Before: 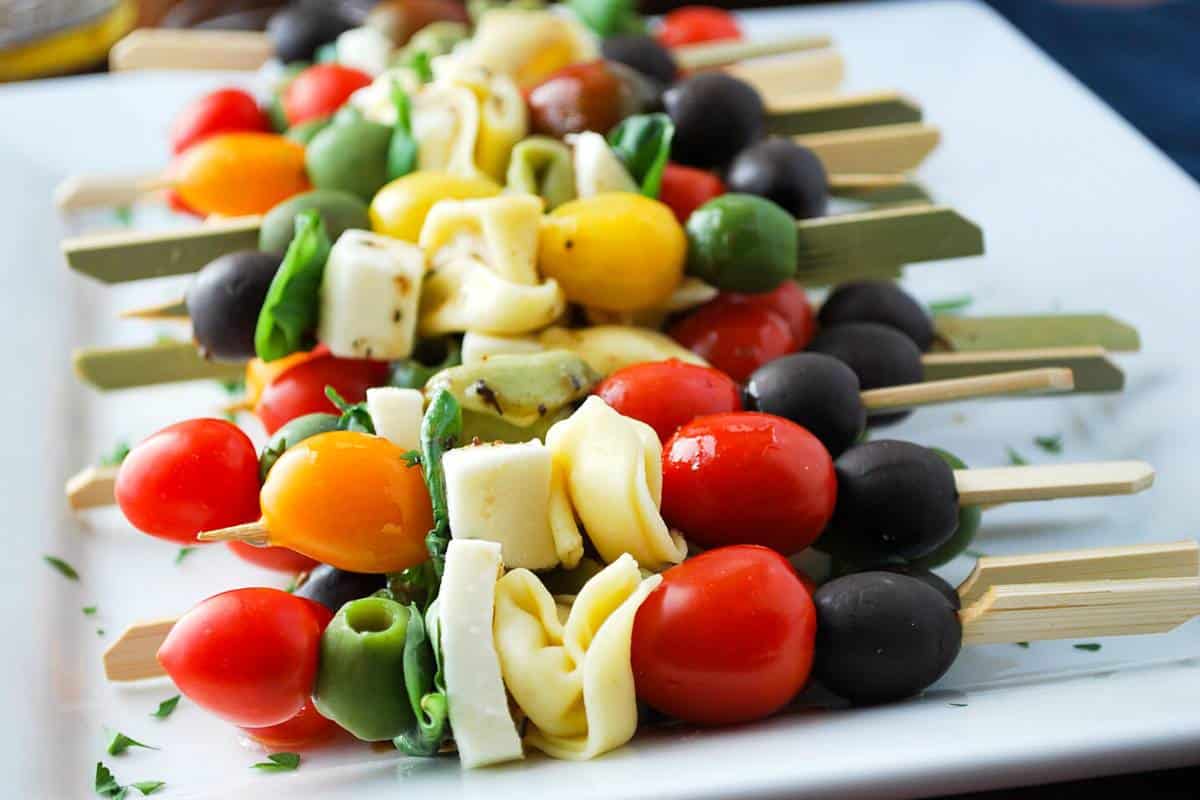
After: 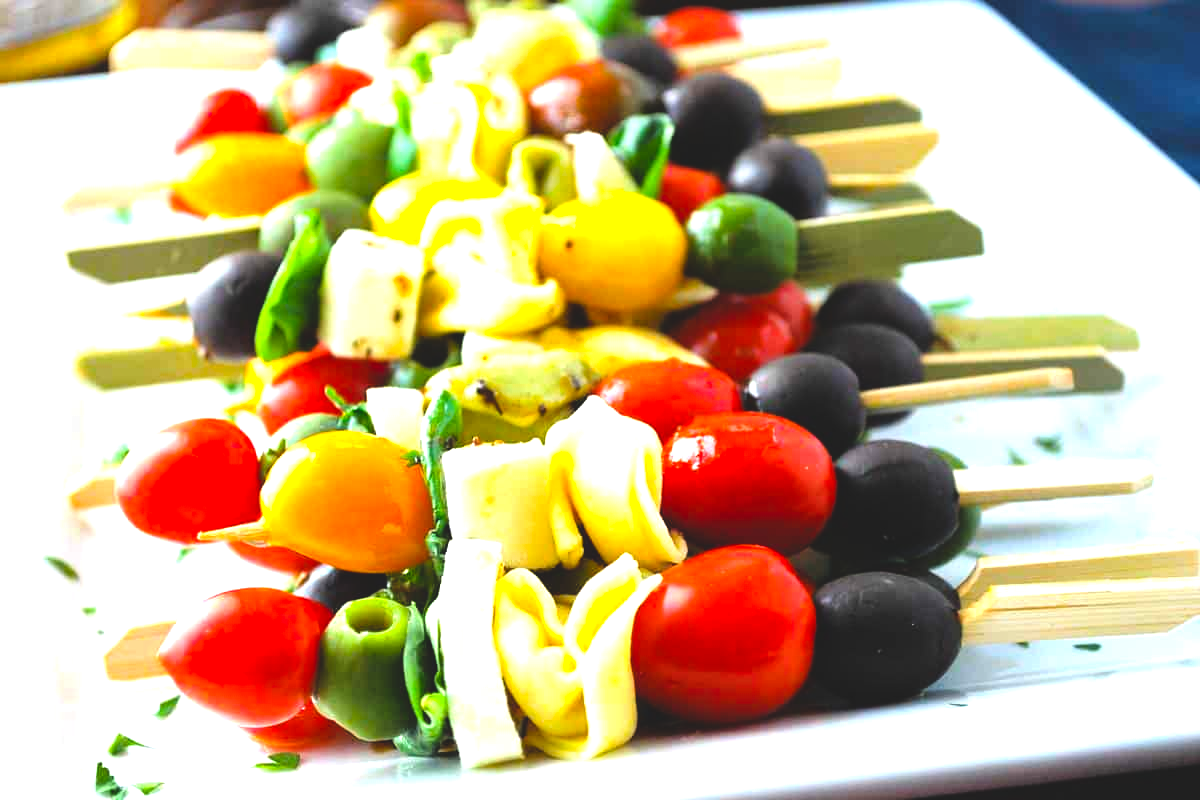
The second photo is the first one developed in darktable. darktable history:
color balance rgb: global offset › luminance 1.47%, perceptual saturation grading › global saturation 25.917%, global vibrance 20%
tone equalizer: -8 EV -1.09 EV, -7 EV -0.978 EV, -6 EV -0.859 EV, -5 EV -0.554 EV, -3 EV 0.61 EV, -2 EV 0.882 EV, -1 EV 0.994 EV, +0 EV 1.07 EV
